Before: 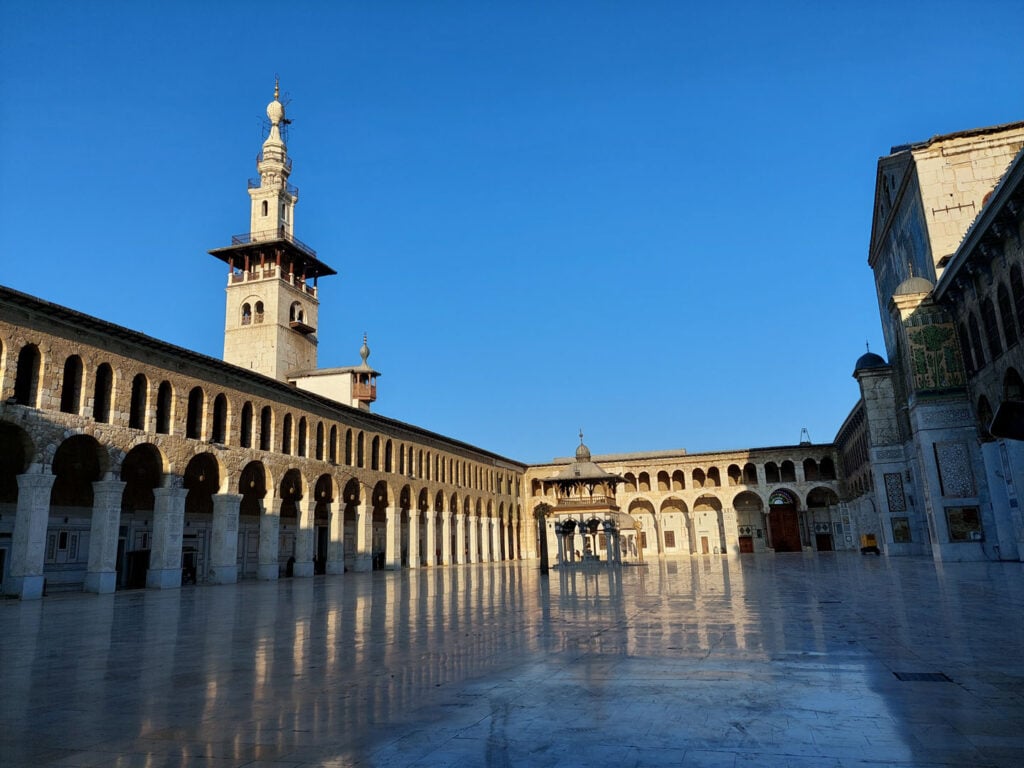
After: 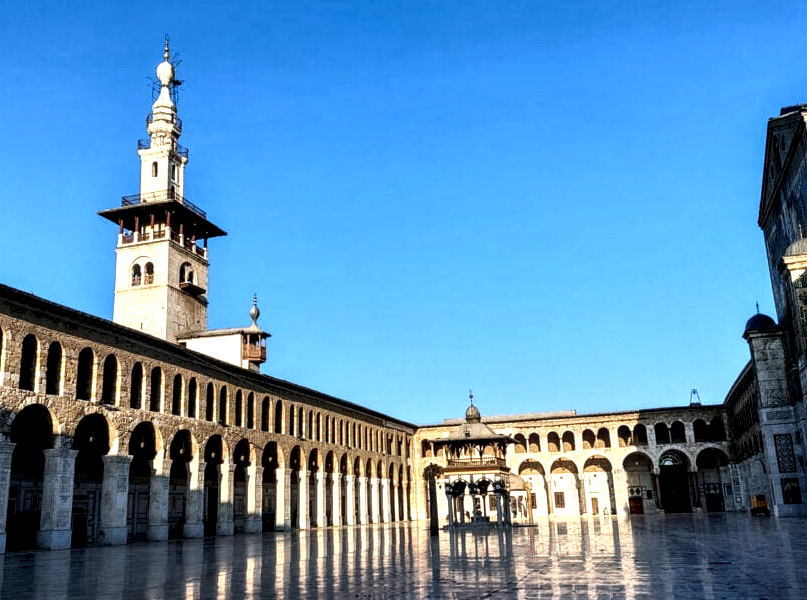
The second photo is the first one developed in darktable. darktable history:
tone equalizer: -8 EV -0.75 EV, -7 EV -0.7 EV, -6 EV -0.6 EV, -5 EV -0.4 EV, -3 EV 0.4 EV, -2 EV 0.6 EV, -1 EV 0.7 EV, +0 EV 0.75 EV, edges refinement/feathering 500, mask exposure compensation -1.57 EV, preserve details no
crop and rotate: left 10.77%, top 5.1%, right 10.41%, bottom 16.76%
white balance: red 1.009, blue 1.027
local contrast: highlights 65%, shadows 54%, detail 169%, midtone range 0.514
